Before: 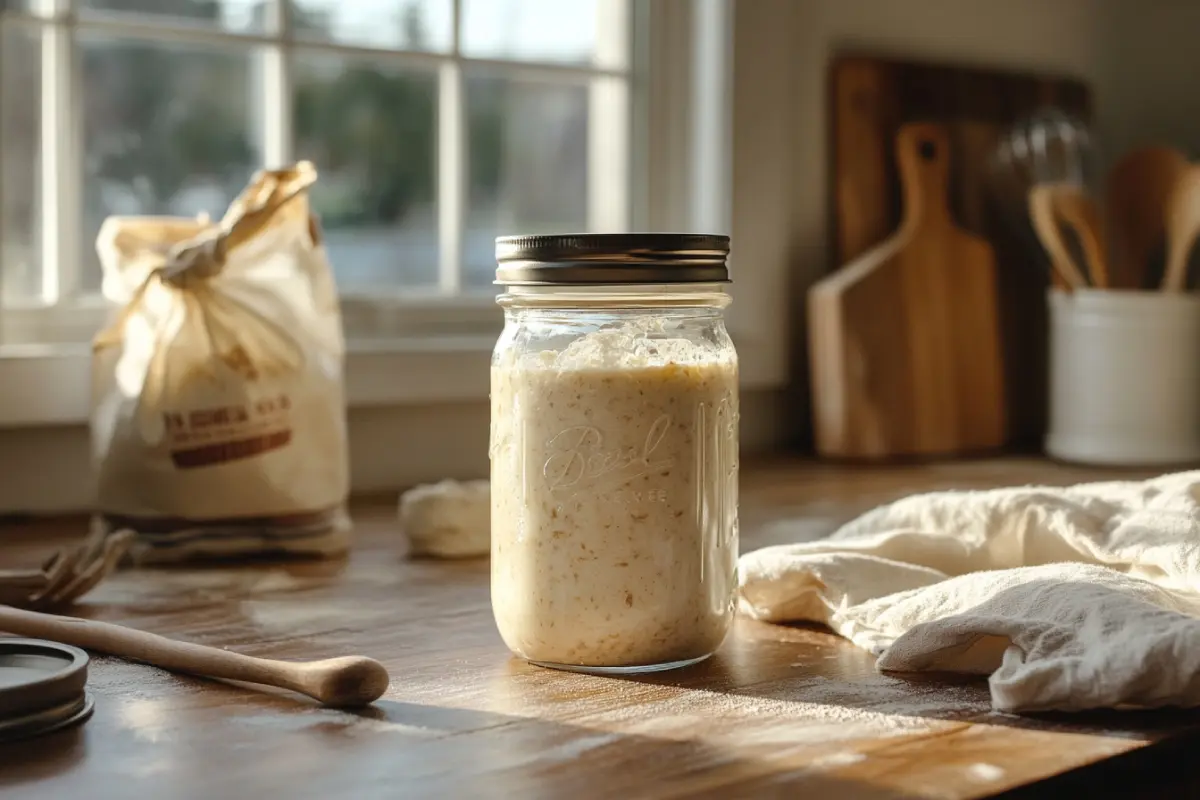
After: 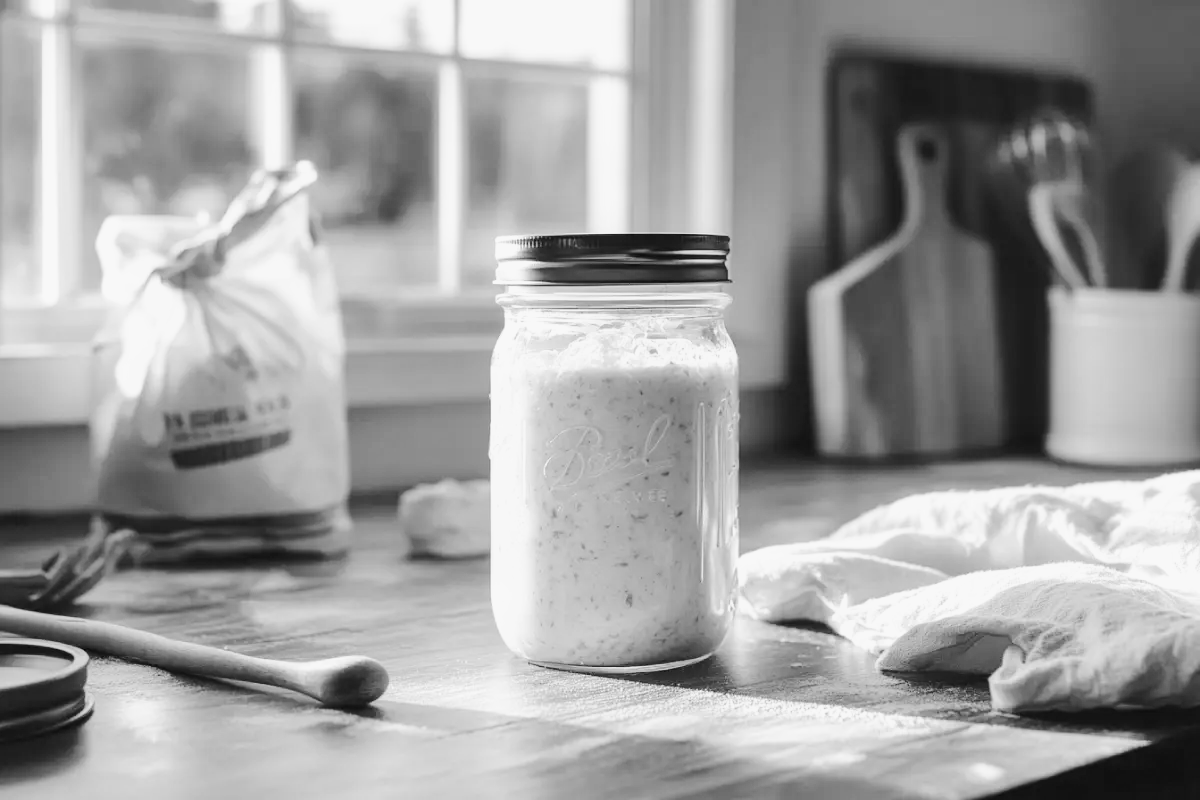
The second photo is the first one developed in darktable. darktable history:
base curve: curves: ch0 [(0, 0) (0.025, 0.046) (0.112, 0.277) (0.467, 0.74) (0.814, 0.929) (1, 0.942)]
monochrome: on, module defaults
white balance: emerald 1
